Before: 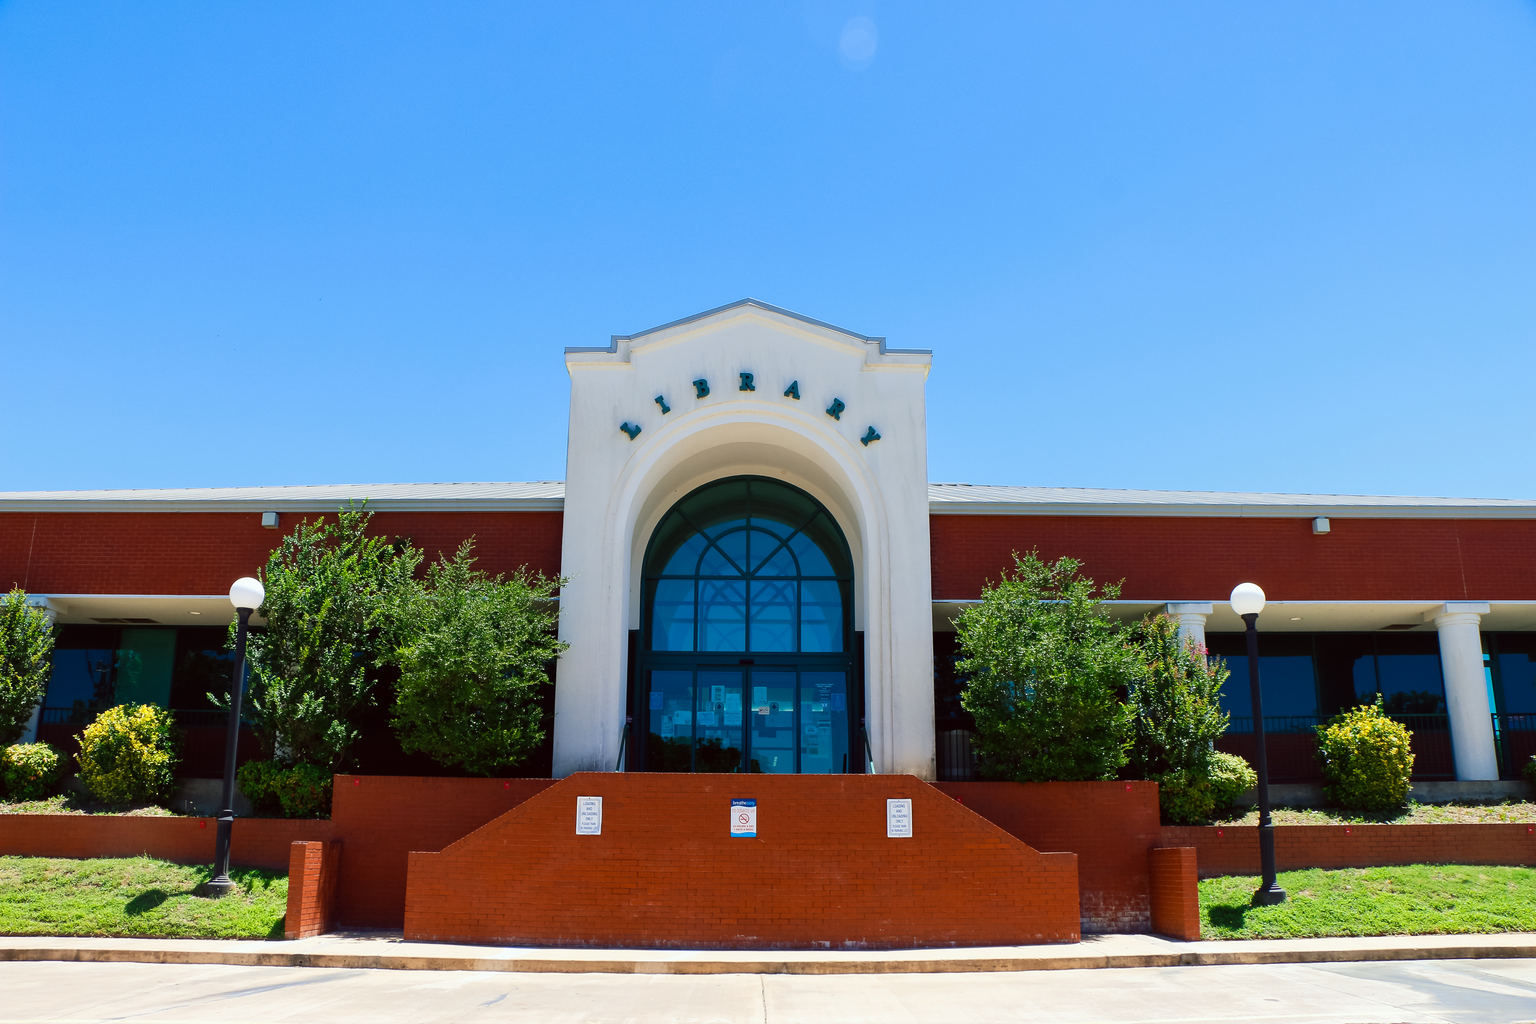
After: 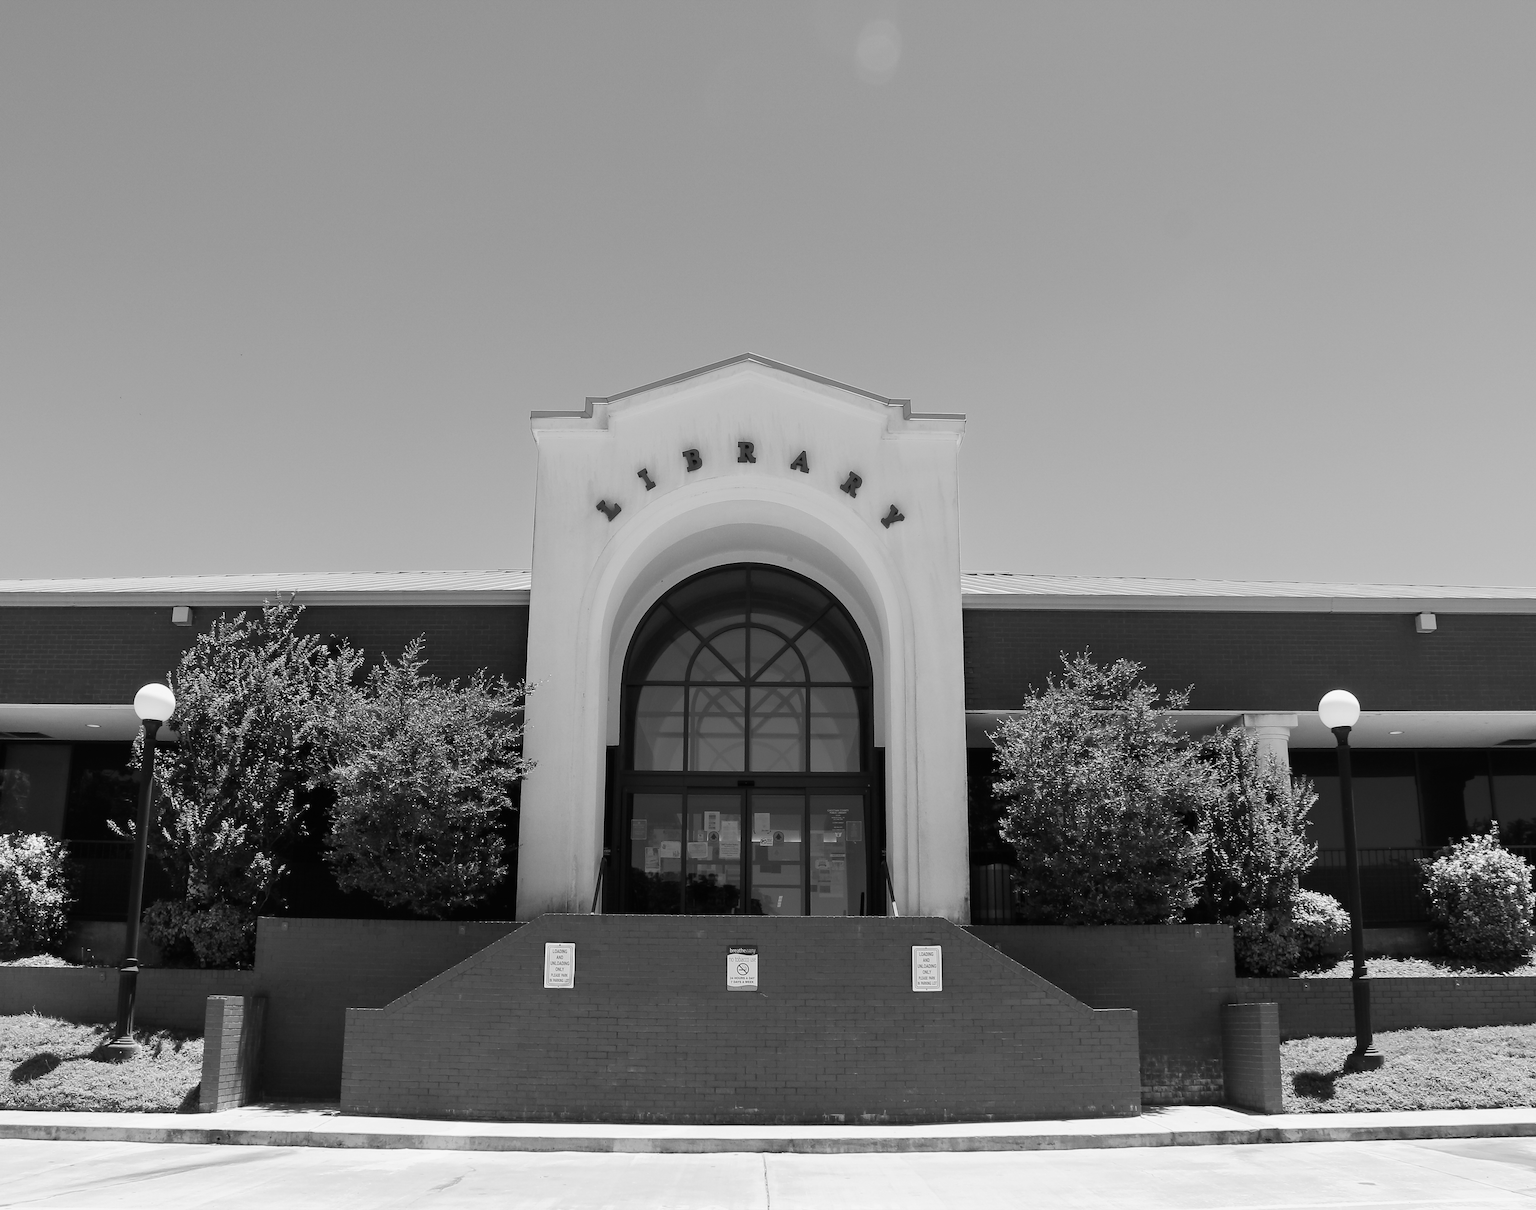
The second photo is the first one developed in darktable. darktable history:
monochrome: a 32, b 64, size 2.3
crop: left 7.598%, right 7.873%
